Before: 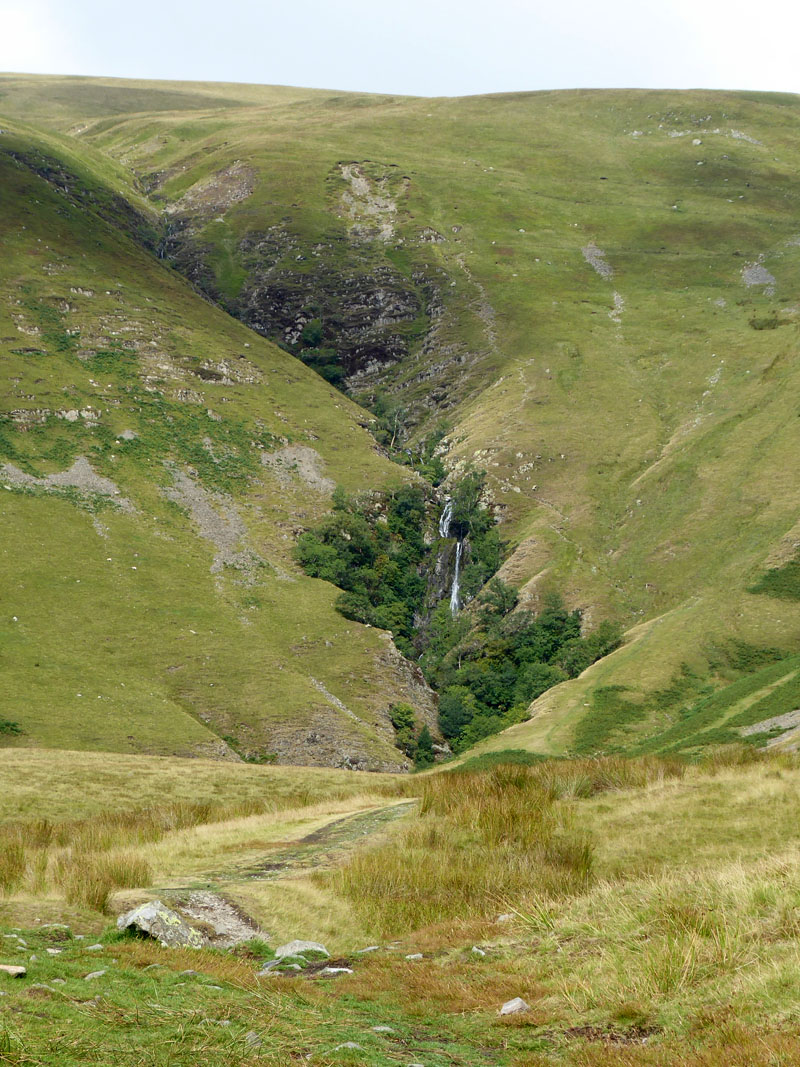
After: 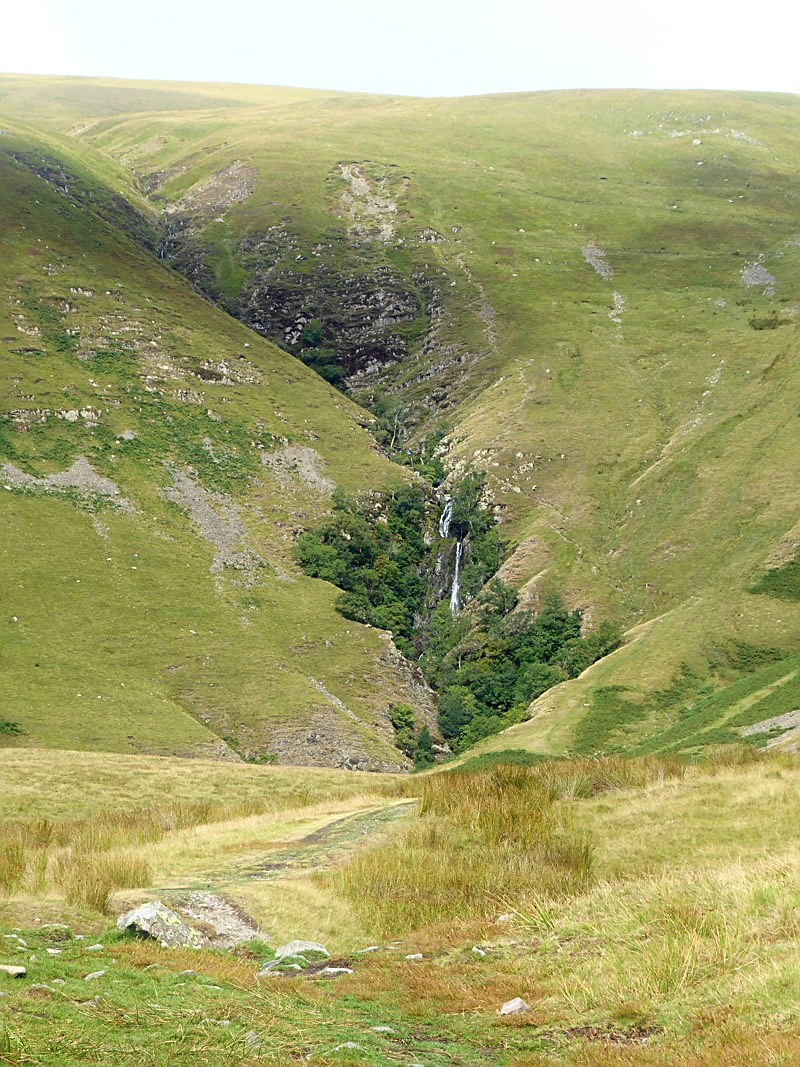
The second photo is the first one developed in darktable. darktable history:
bloom: on, module defaults
sharpen: on, module defaults
exposure: exposure 0.207 EV, compensate highlight preservation false
